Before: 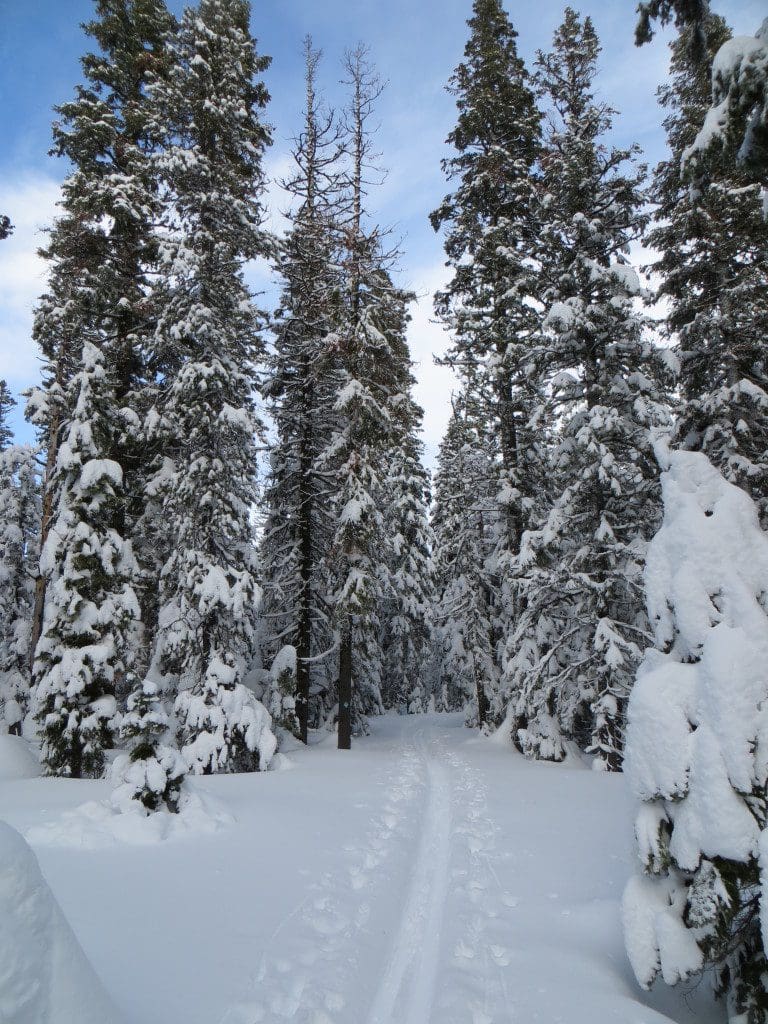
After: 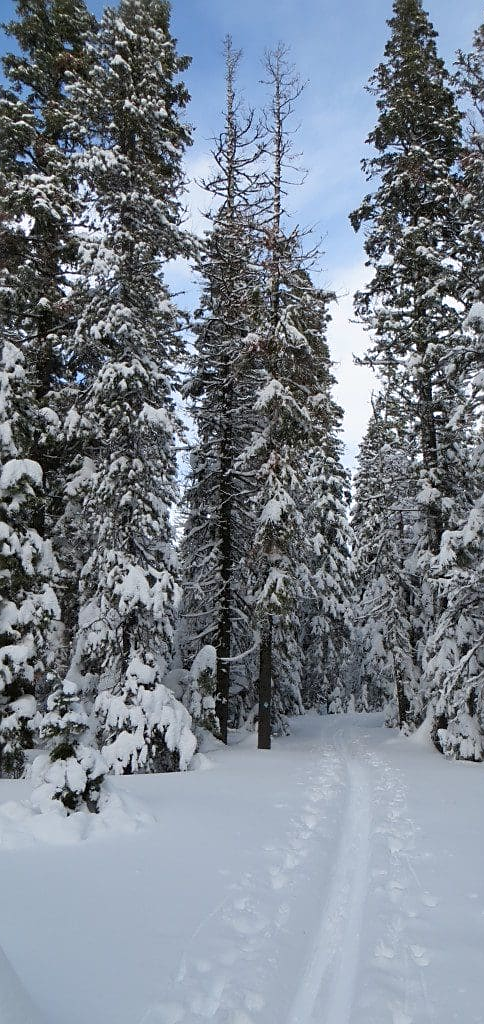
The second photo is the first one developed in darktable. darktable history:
crop: left 10.49%, right 26.371%
sharpen: radius 1.848, amount 0.404, threshold 1.369
